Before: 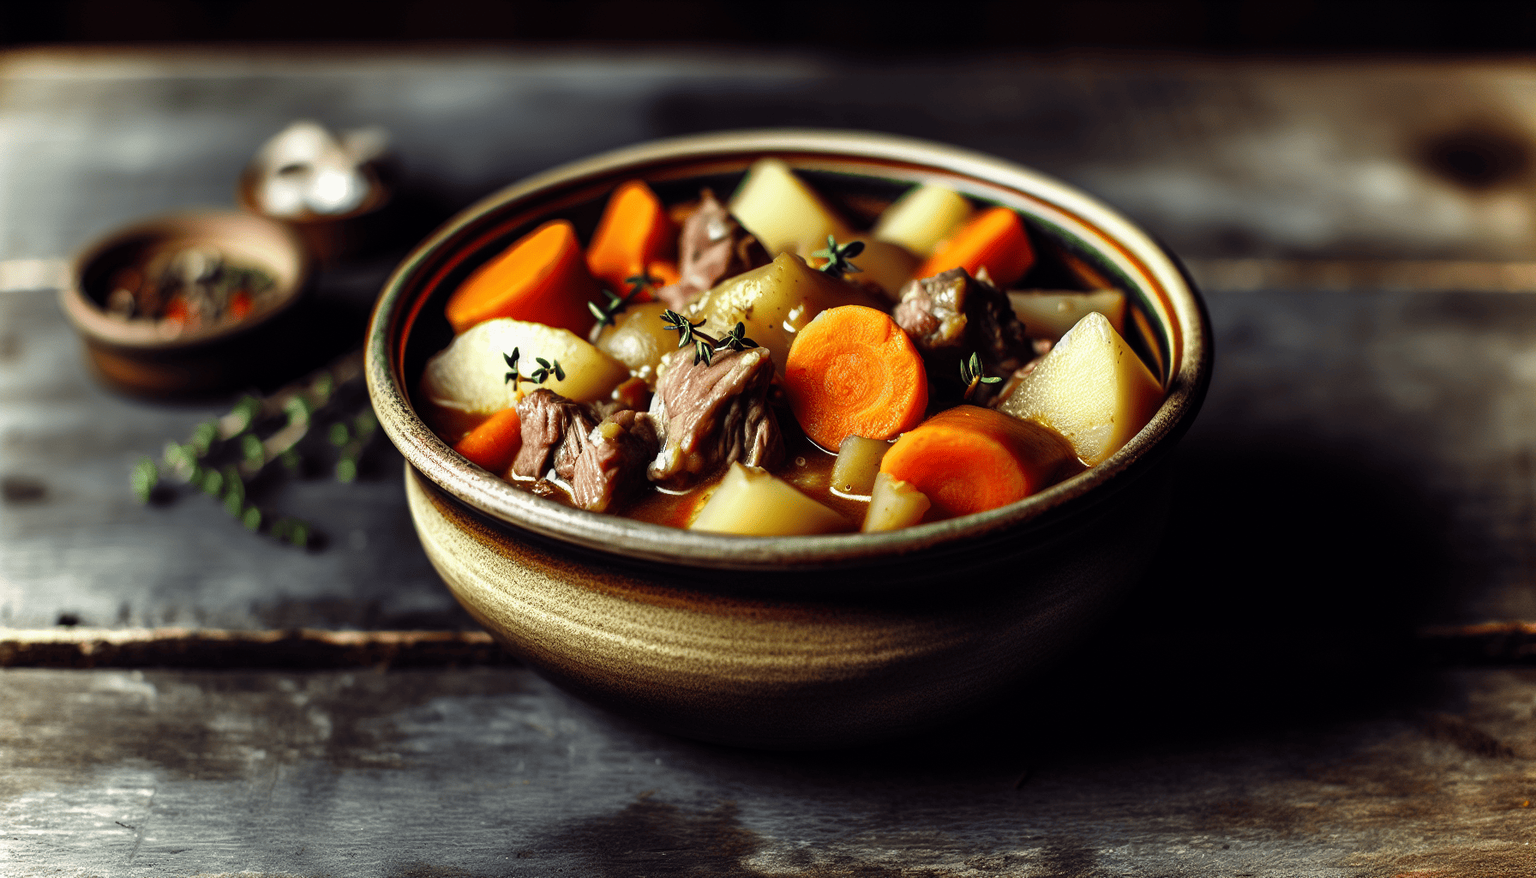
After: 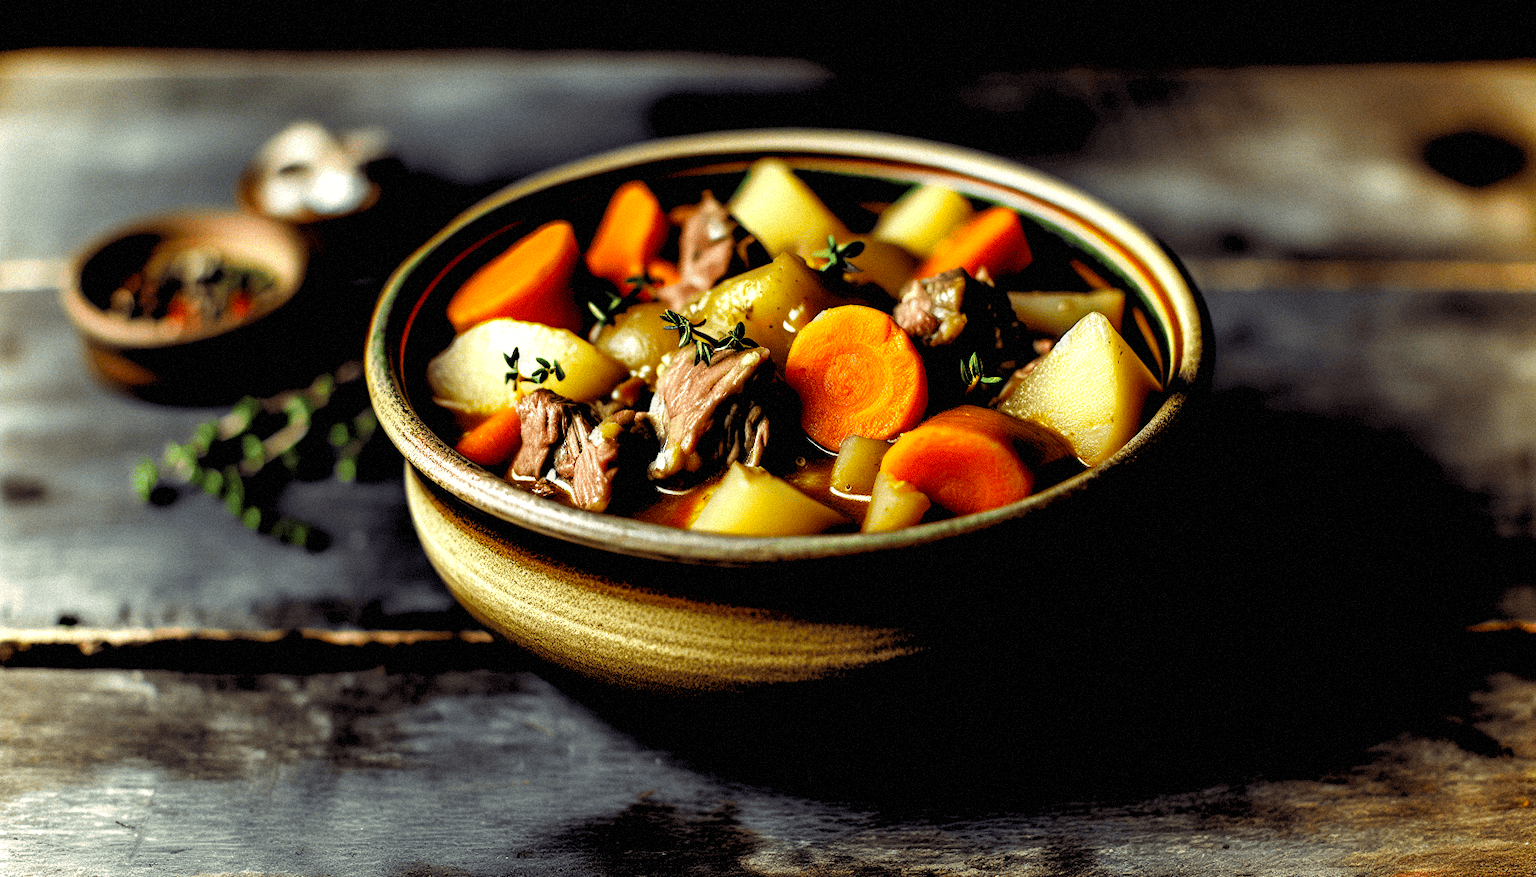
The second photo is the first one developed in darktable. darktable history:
color balance rgb: perceptual saturation grading › global saturation 25%, global vibrance 20%
grain: mid-tones bias 0%
rgb levels: levels [[0.013, 0.434, 0.89], [0, 0.5, 1], [0, 0.5, 1]]
